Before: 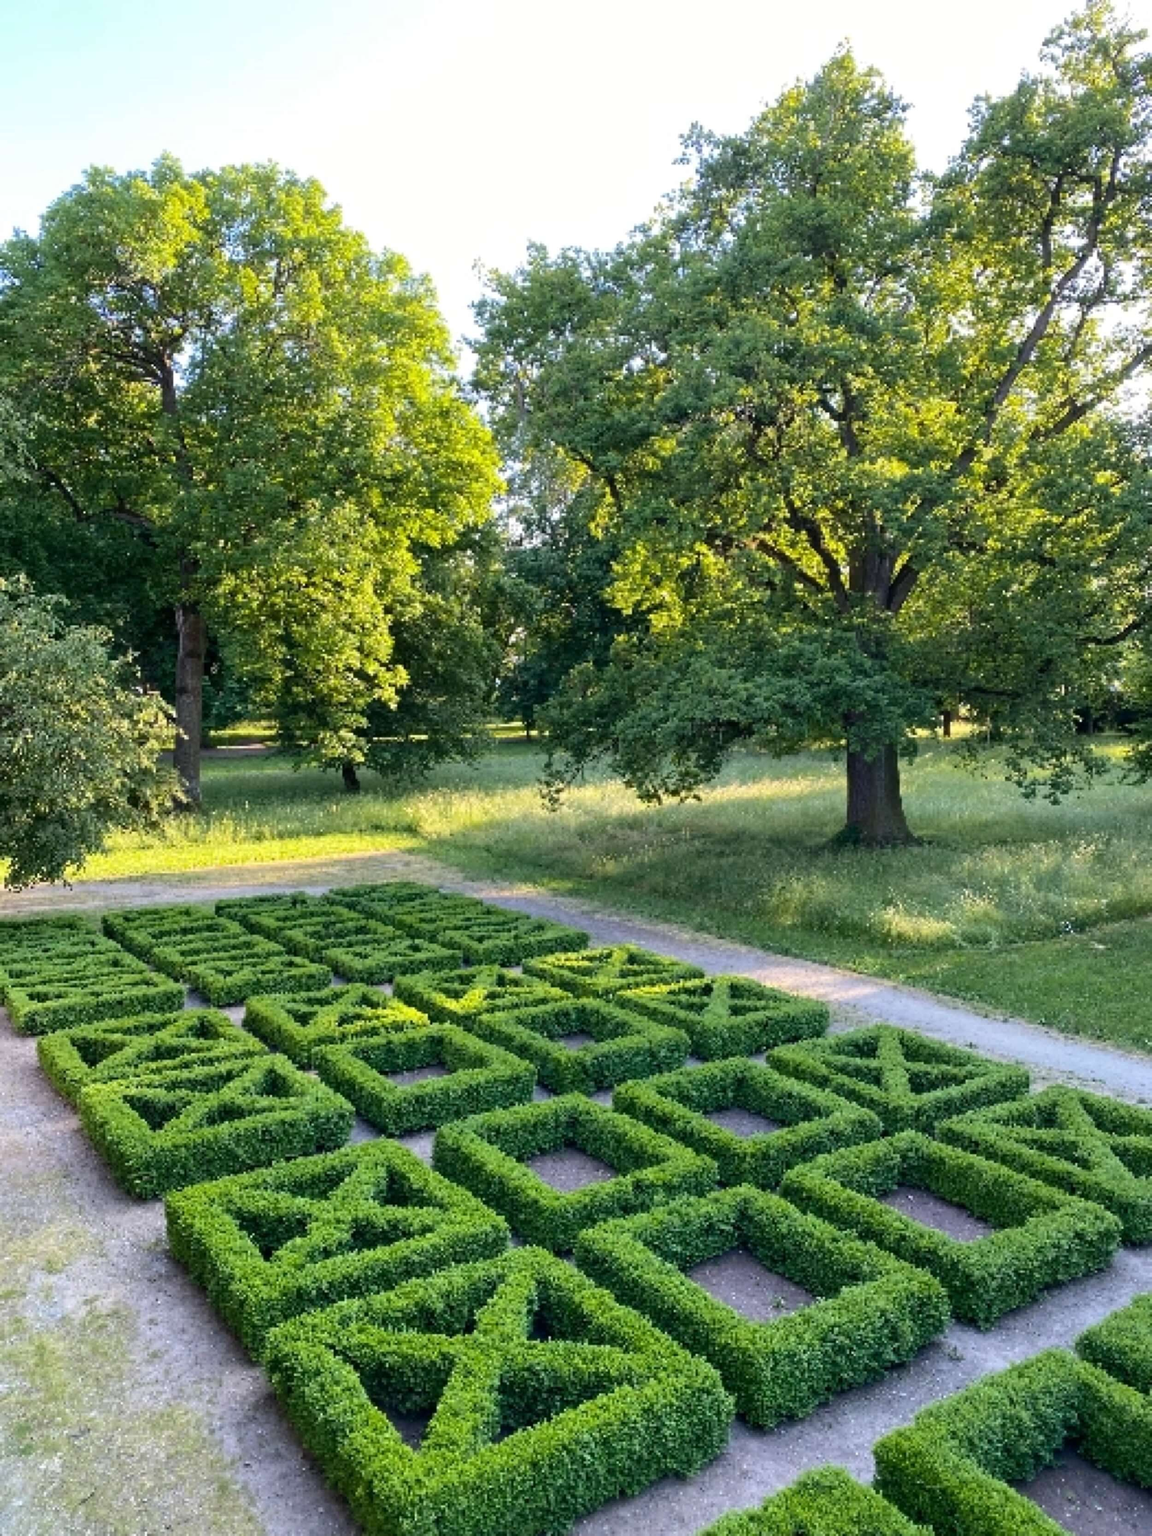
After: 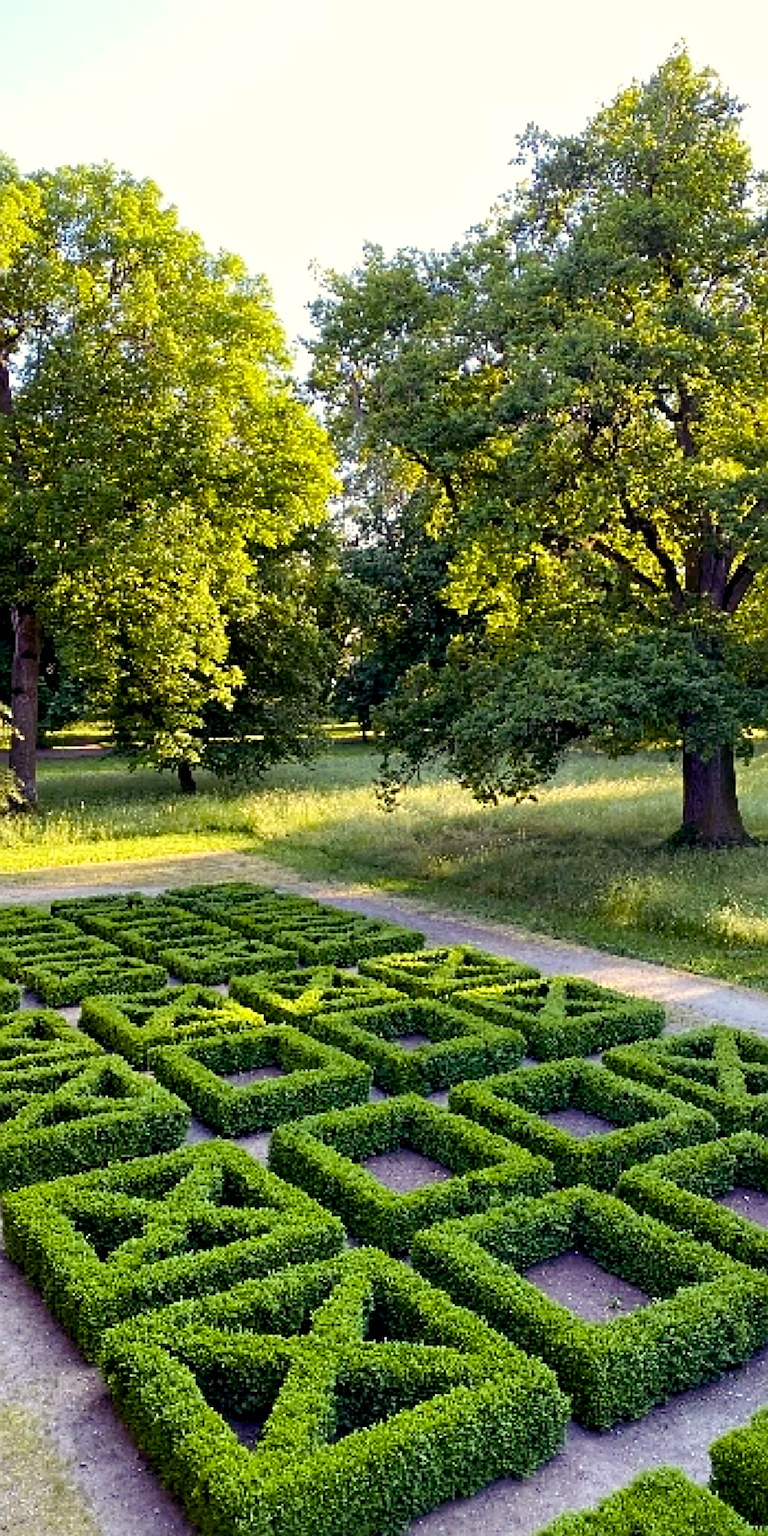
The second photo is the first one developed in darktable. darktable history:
crop and rotate: left 14.292%, right 19.041%
sharpen: radius 4
levels: levels [0, 0.499, 1]
color balance rgb: shadows lift › luminance -21.66%, shadows lift › chroma 8.98%, shadows lift › hue 283.37°, power › chroma 1.05%, power › hue 25.59°, highlights gain › luminance 6.08%, highlights gain › chroma 2.55%, highlights gain › hue 90°, global offset › luminance -0.87%, perceptual saturation grading › global saturation 25%, perceptual saturation grading › highlights -28.39%, perceptual saturation grading › shadows 33.98%
